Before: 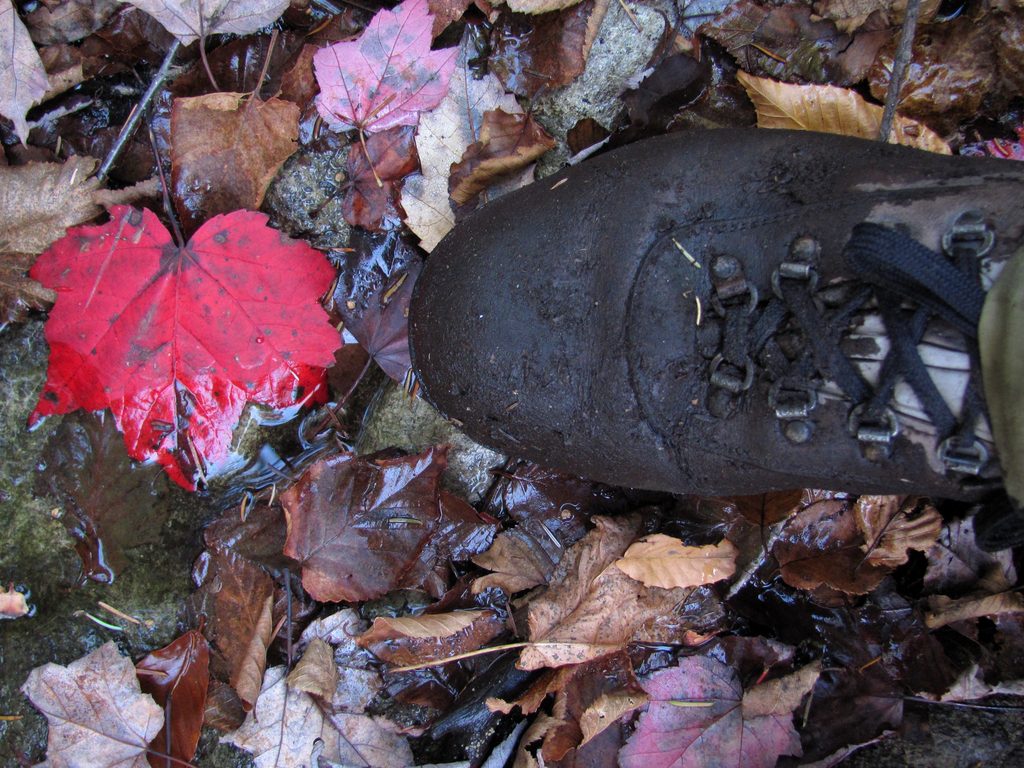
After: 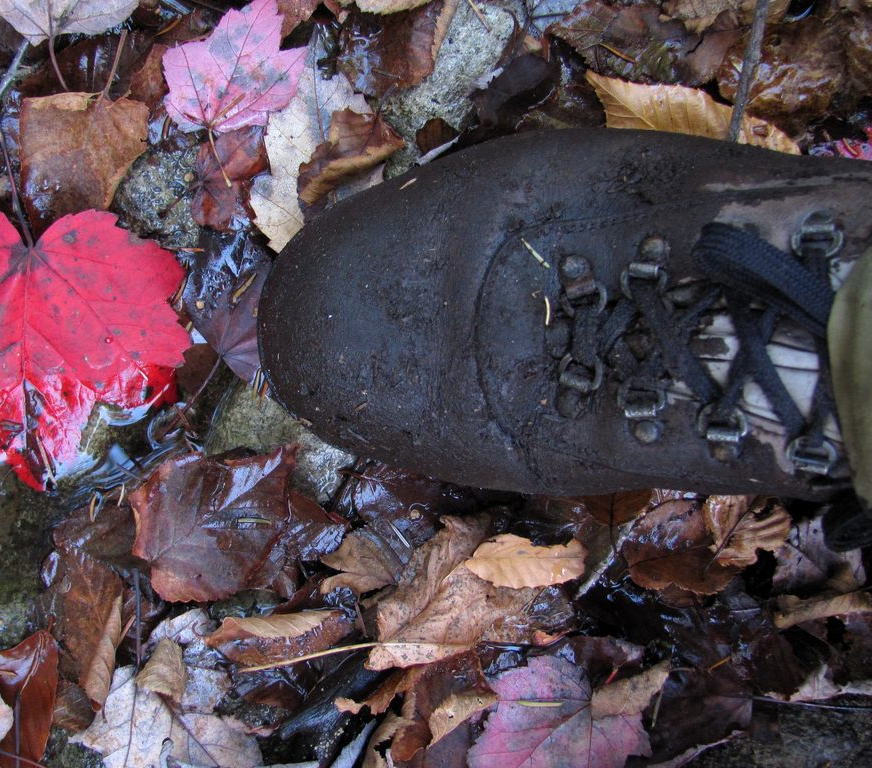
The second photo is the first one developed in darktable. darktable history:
crop and rotate: left 14.76%
